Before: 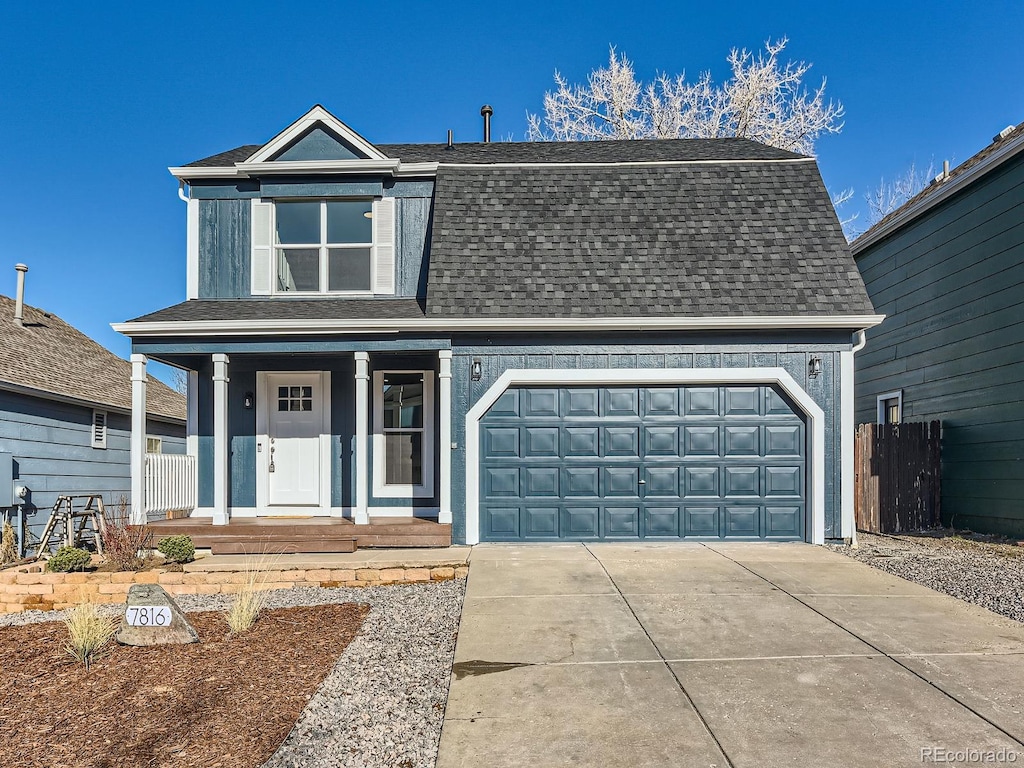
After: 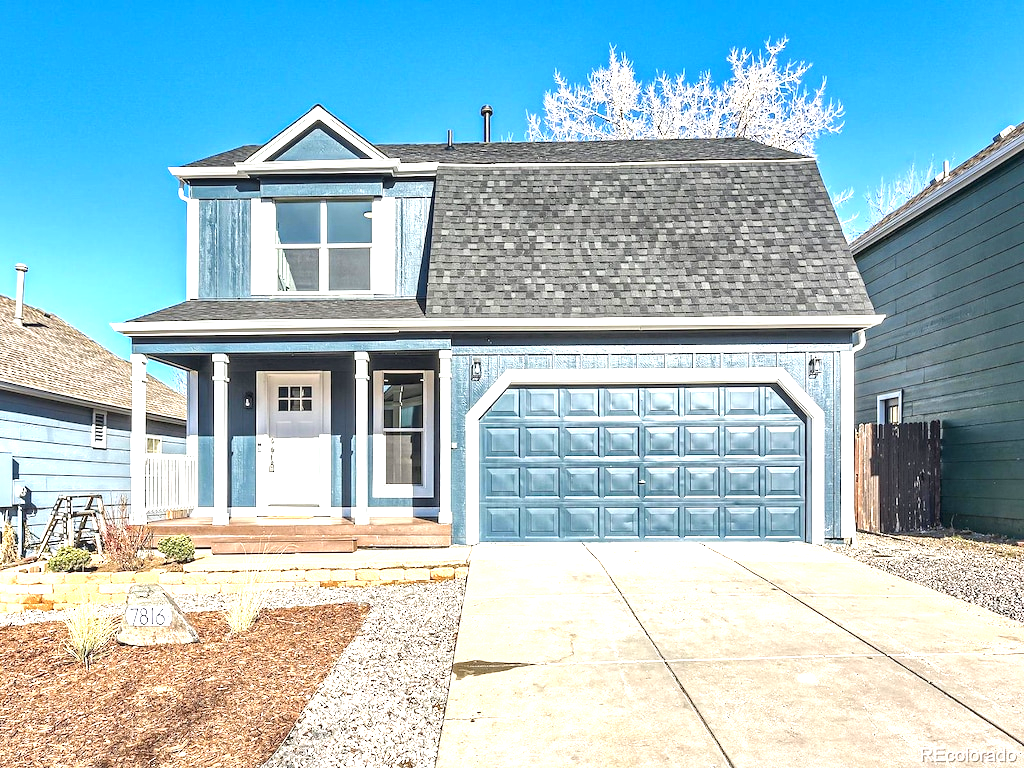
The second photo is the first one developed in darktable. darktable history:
exposure: black level correction 0, exposure 1.442 EV, compensate highlight preservation false
